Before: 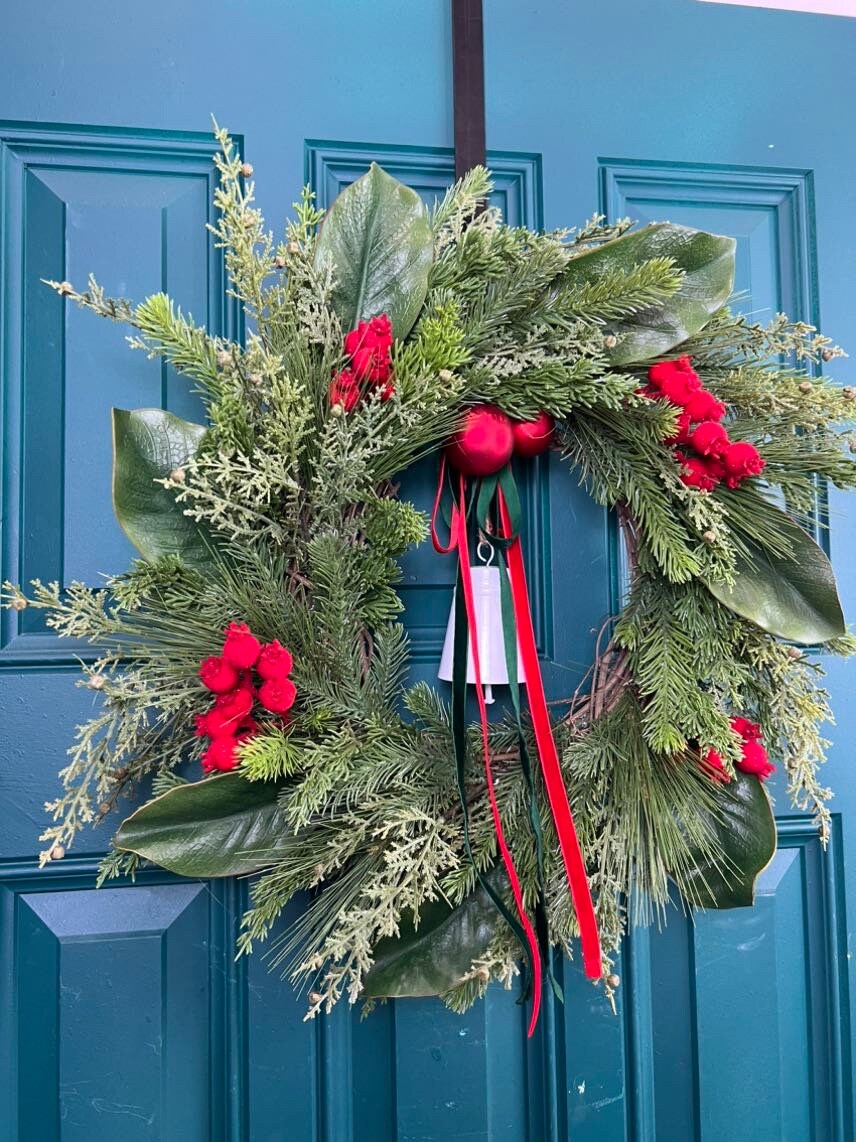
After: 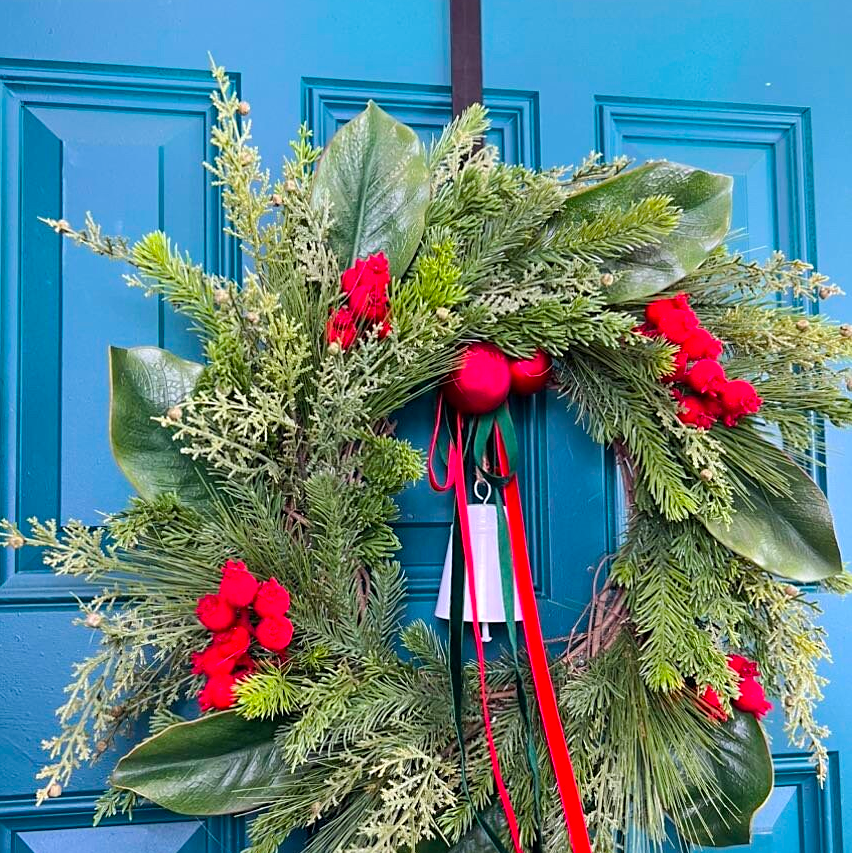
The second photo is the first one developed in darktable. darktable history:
crop: left 0.387%, top 5.469%, bottom 19.809%
sharpen: amount 0.2
color balance rgb: perceptual saturation grading › global saturation 25%, perceptual brilliance grading › mid-tones 10%, perceptual brilliance grading › shadows 15%, global vibrance 20%
